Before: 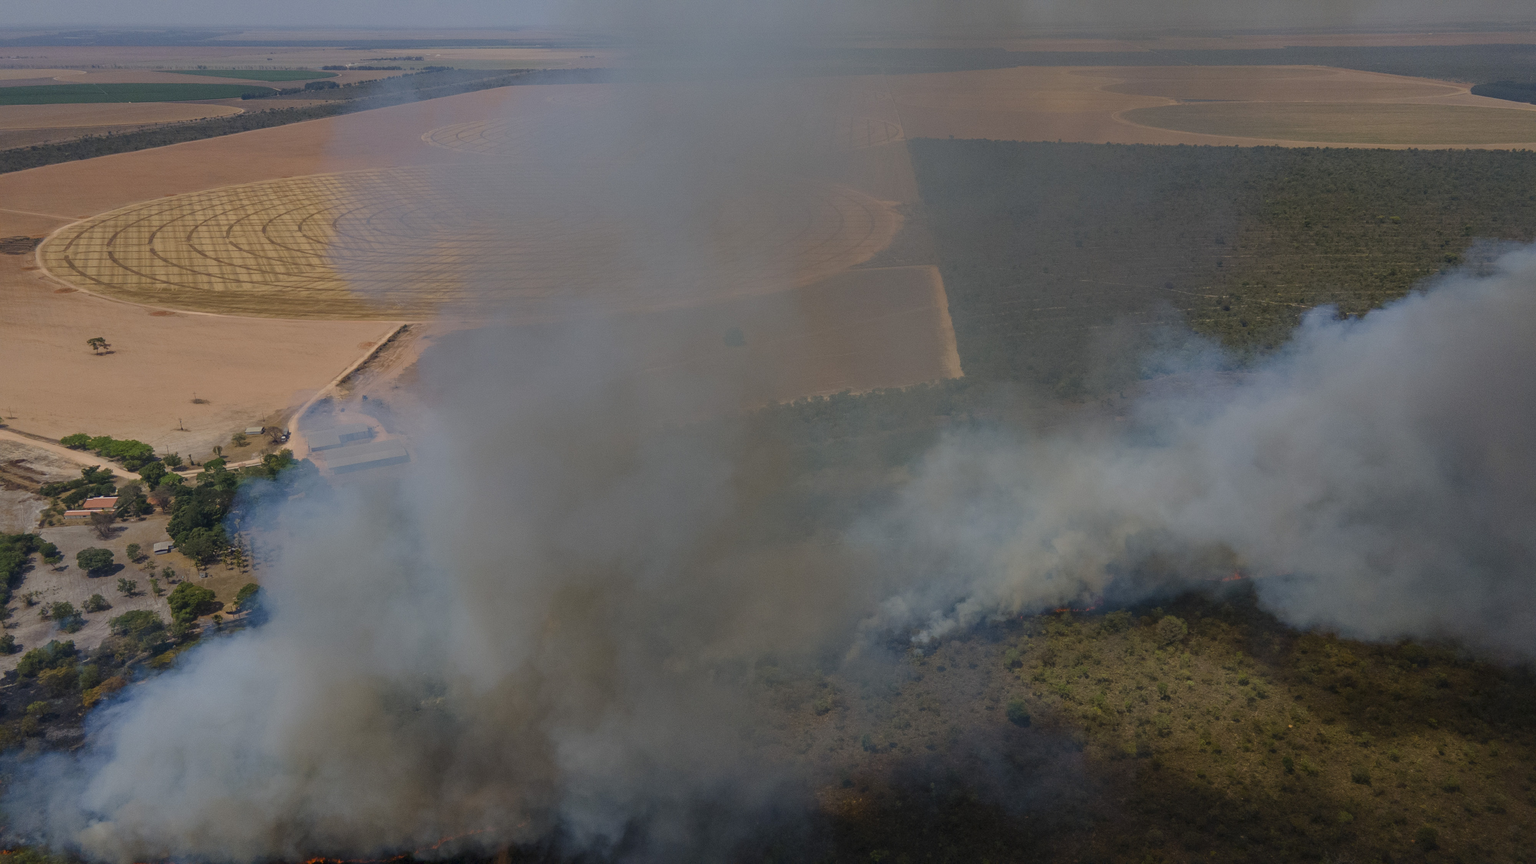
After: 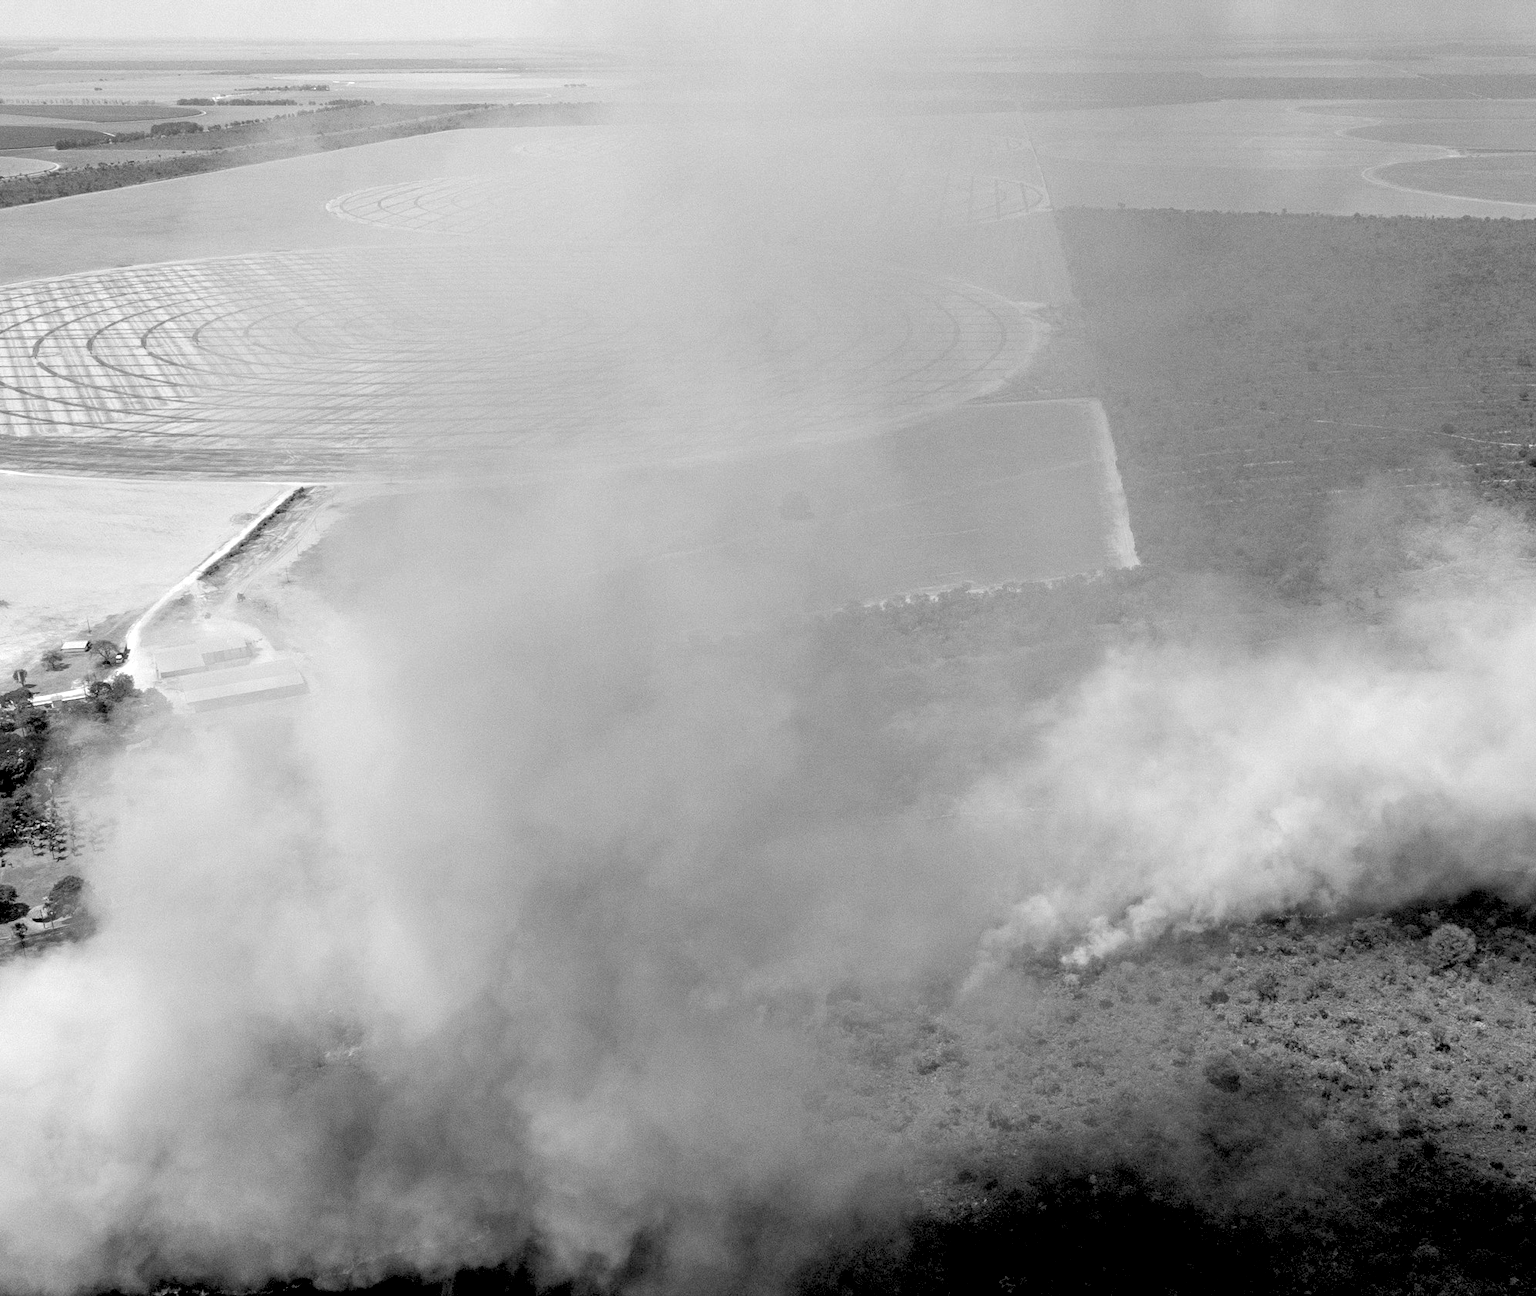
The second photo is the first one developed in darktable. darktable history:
exposure: black level correction 0.016, exposure 1.774 EV, compensate highlight preservation false
white balance: red 0.766, blue 1.537
crop and rotate: left 13.342%, right 19.991%
monochrome: on, module defaults
